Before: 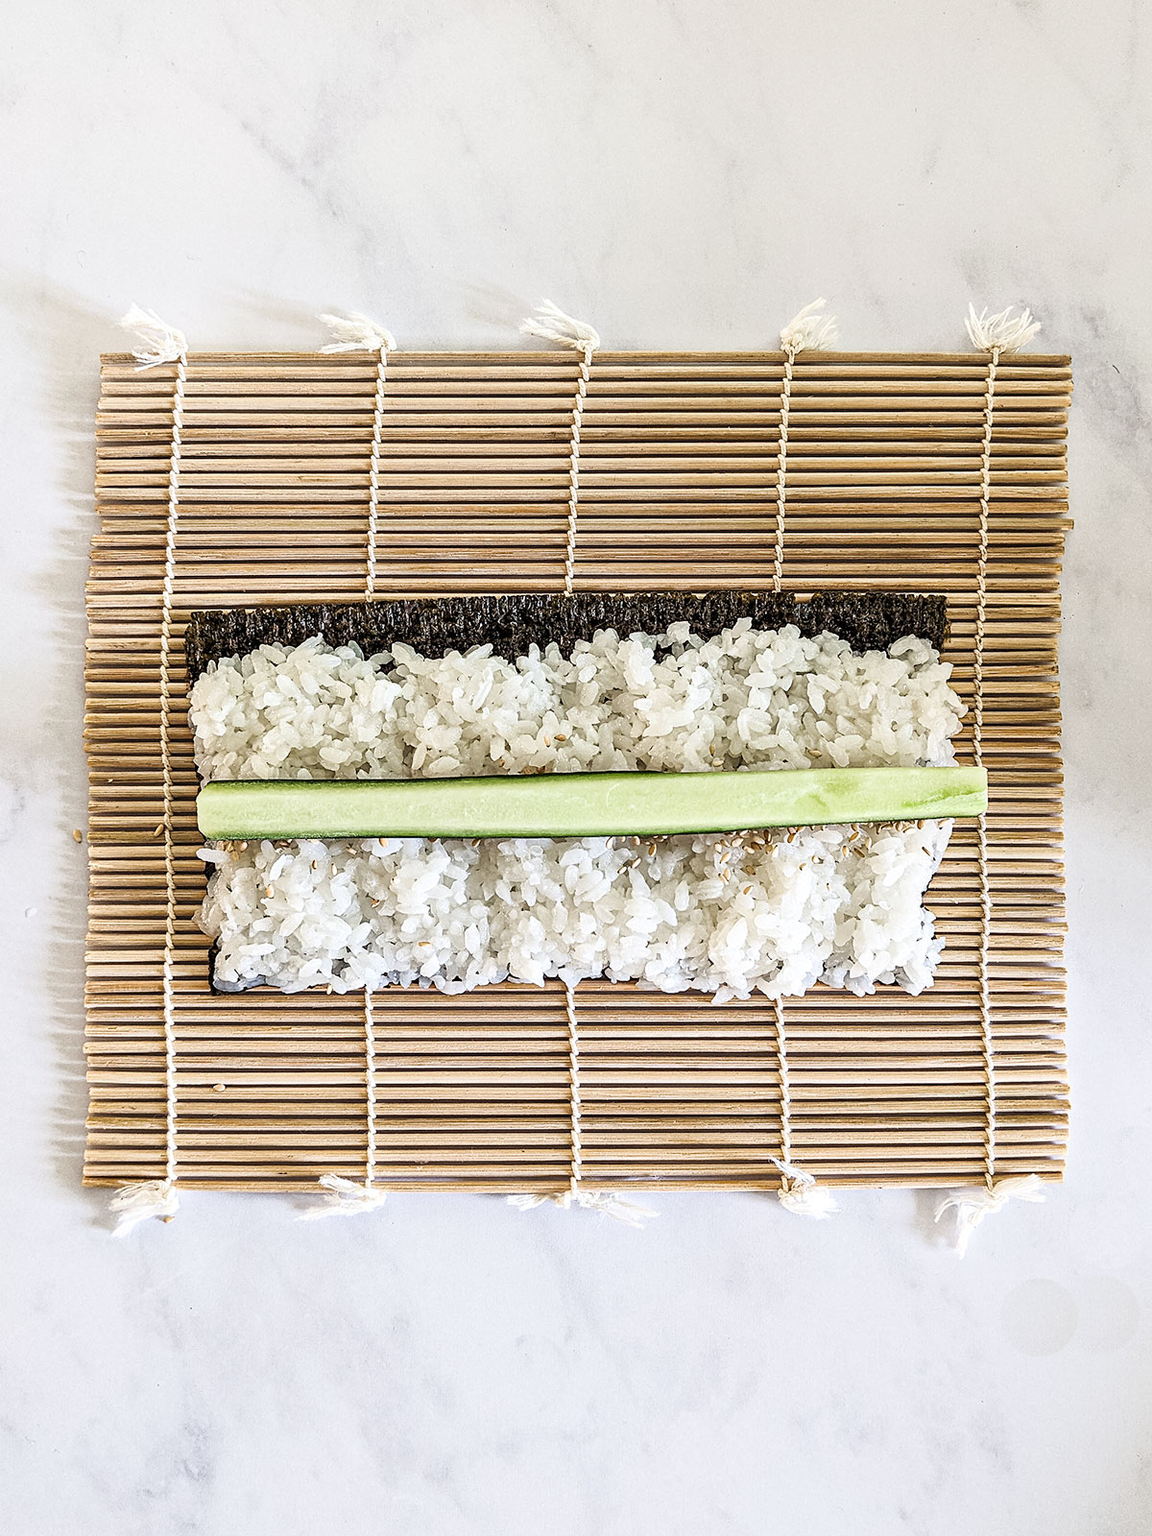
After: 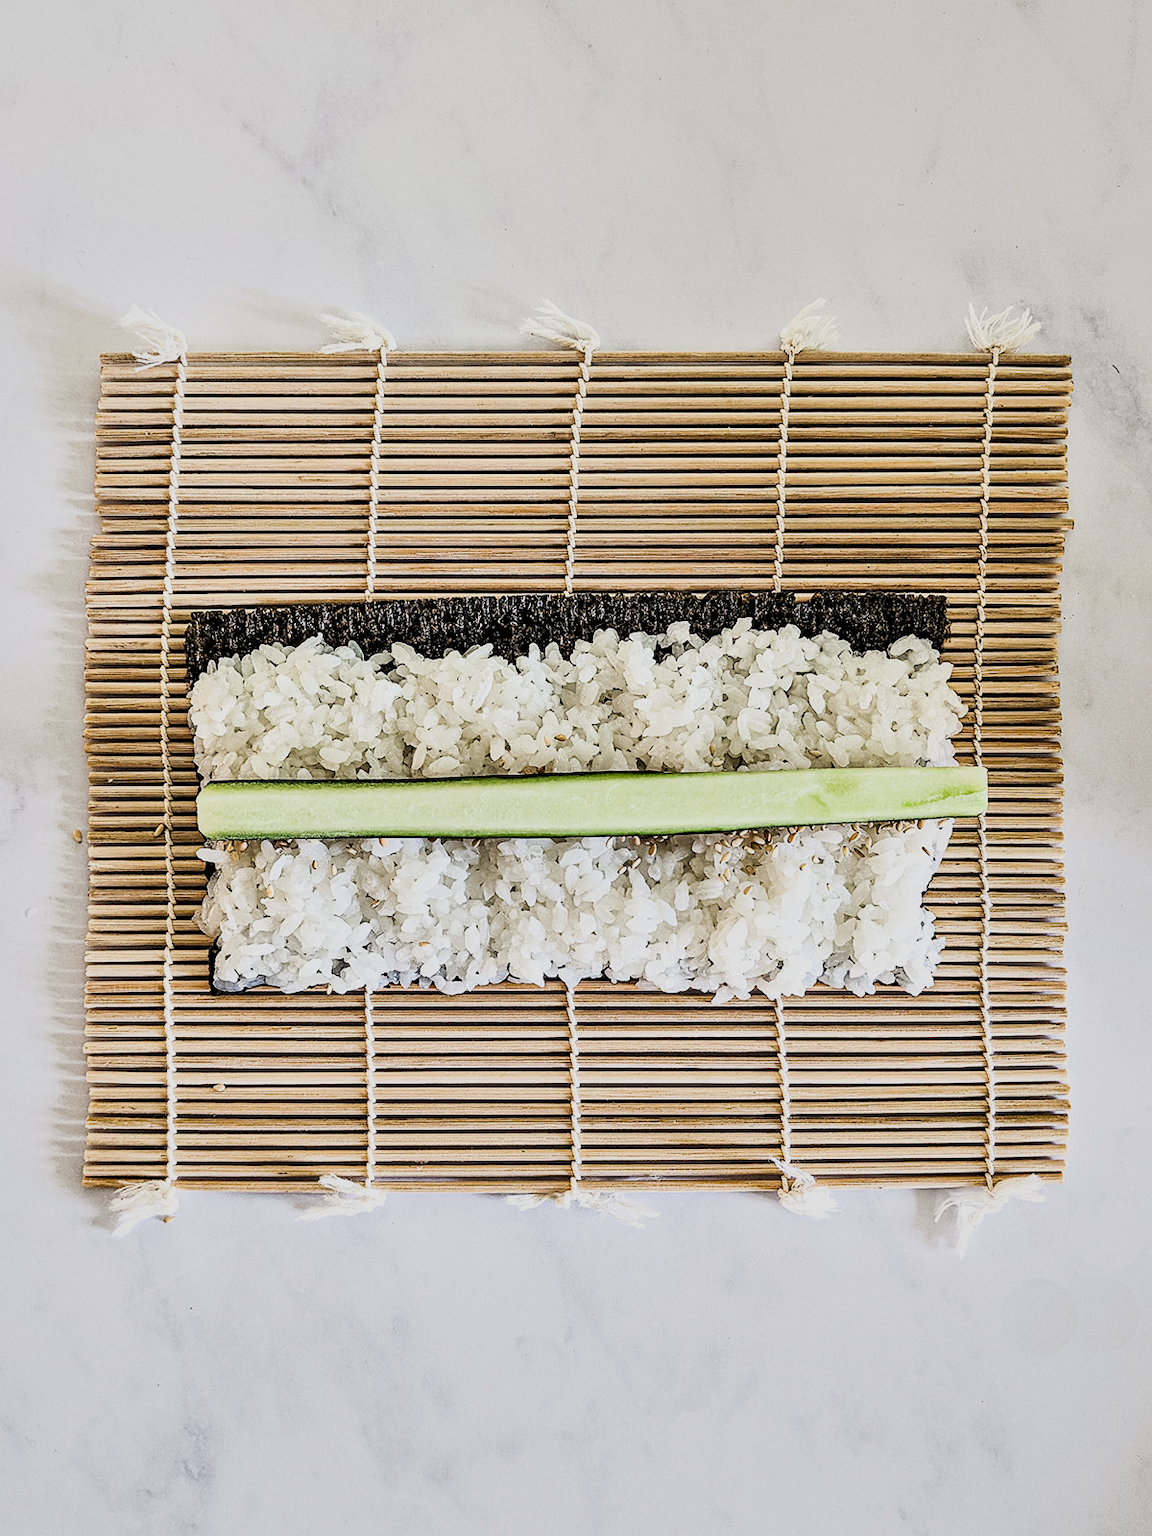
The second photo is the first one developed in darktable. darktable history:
shadows and highlights: shadows 32.83, highlights -47.7, soften with gaussian
filmic rgb: black relative exposure -5 EV, hardness 2.88, contrast 1.3
exposure: exposure 0.078 EV, compensate highlight preservation false
